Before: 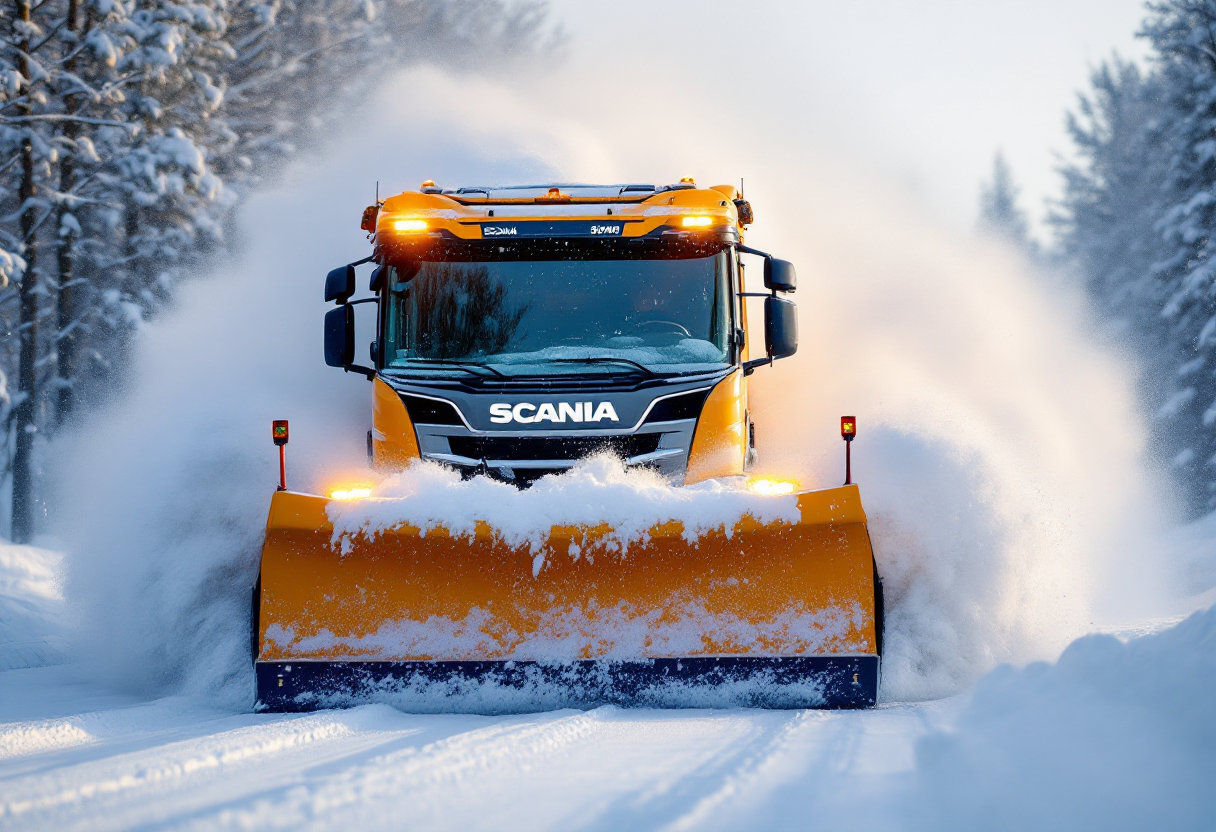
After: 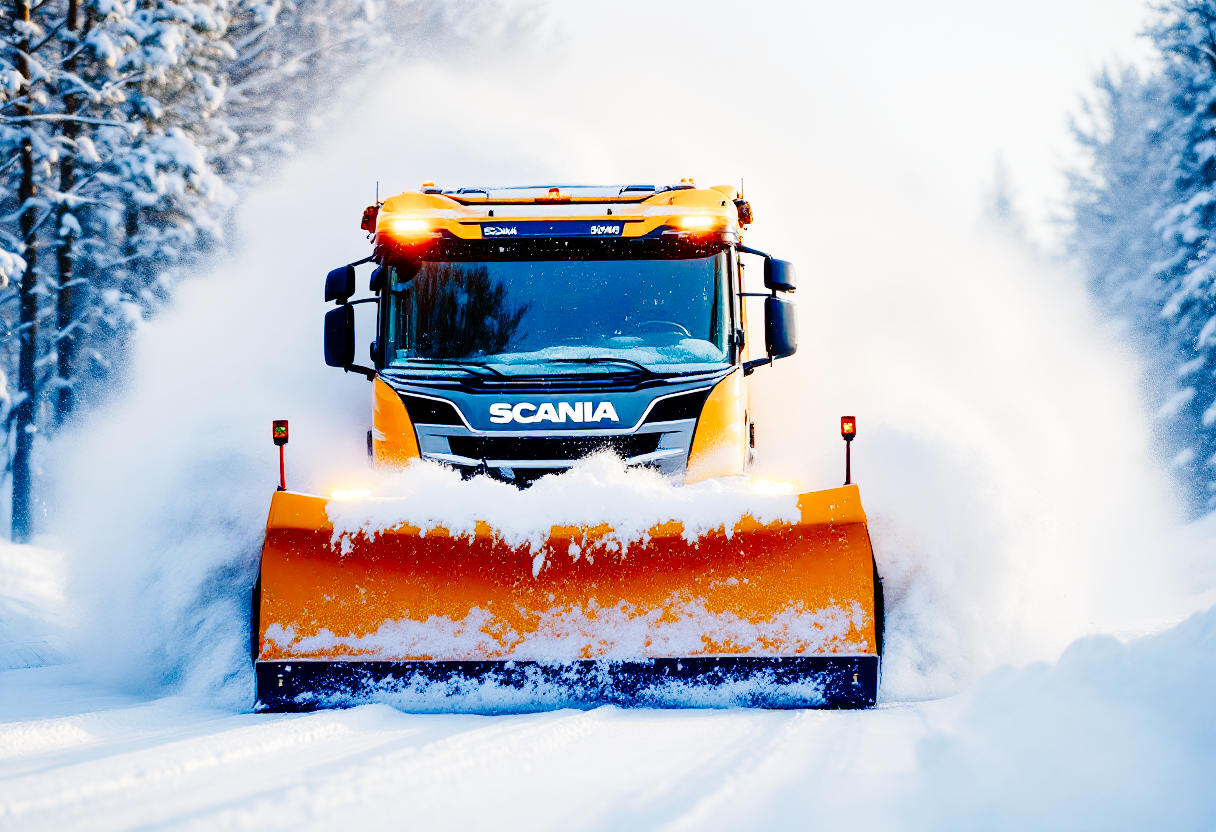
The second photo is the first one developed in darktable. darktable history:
color balance rgb: shadows lift › chroma 0.93%, shadows lift › hue 112.85°, perceptual saturation grading › global saturation 20%, perceptual saturation grading › highlights -50.536%, perceptual saturation grading › shadows 30.086%
tone curve: curves: ch0 [(0, 0) (0.003, 0.001) (0.011, 0.004) (0.025, 0.009) (0.044, 0.016) (0.069, 0.025) (0.1, 0.036) (0.136, 0.059) (0.177, 0.103) (0.224, 0.175) (0.277, 0.274) (0.335, 0.395) (0.399, 0.52) (0.468, 0.635) (0.543, 0.733) (0.623, 0.817) (0.709, 0.888) (0.801, 0.93) (0.898, 0.964) (1, 1)], preserve colors none
